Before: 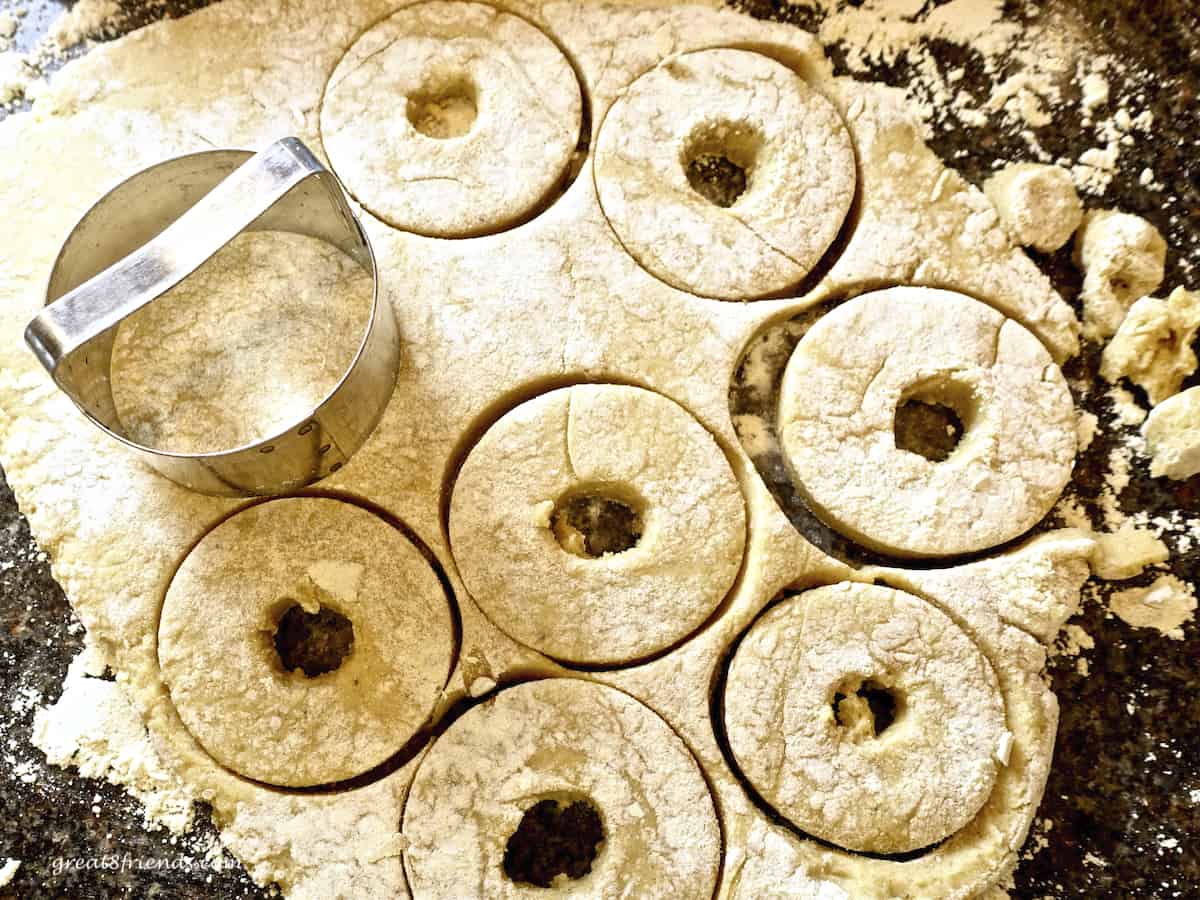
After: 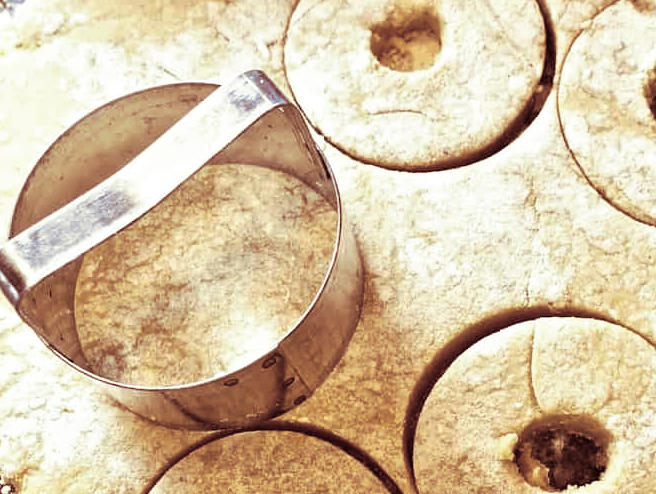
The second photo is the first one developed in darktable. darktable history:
crop and rotate: left 3.047%, top 7.509%, right 42.236%, bottom 37.598%
split-toning: compress 20%
